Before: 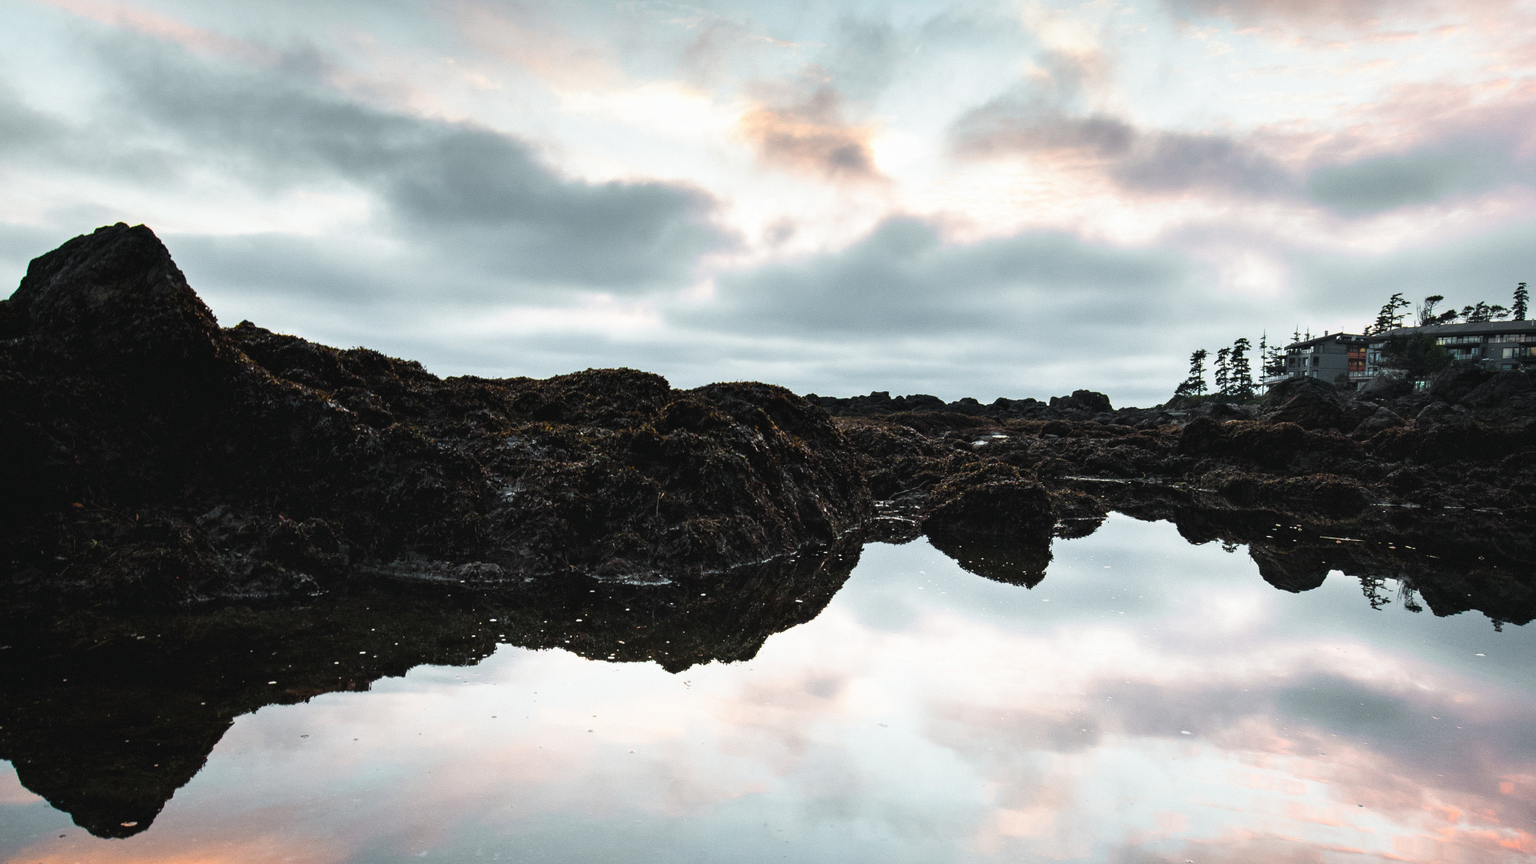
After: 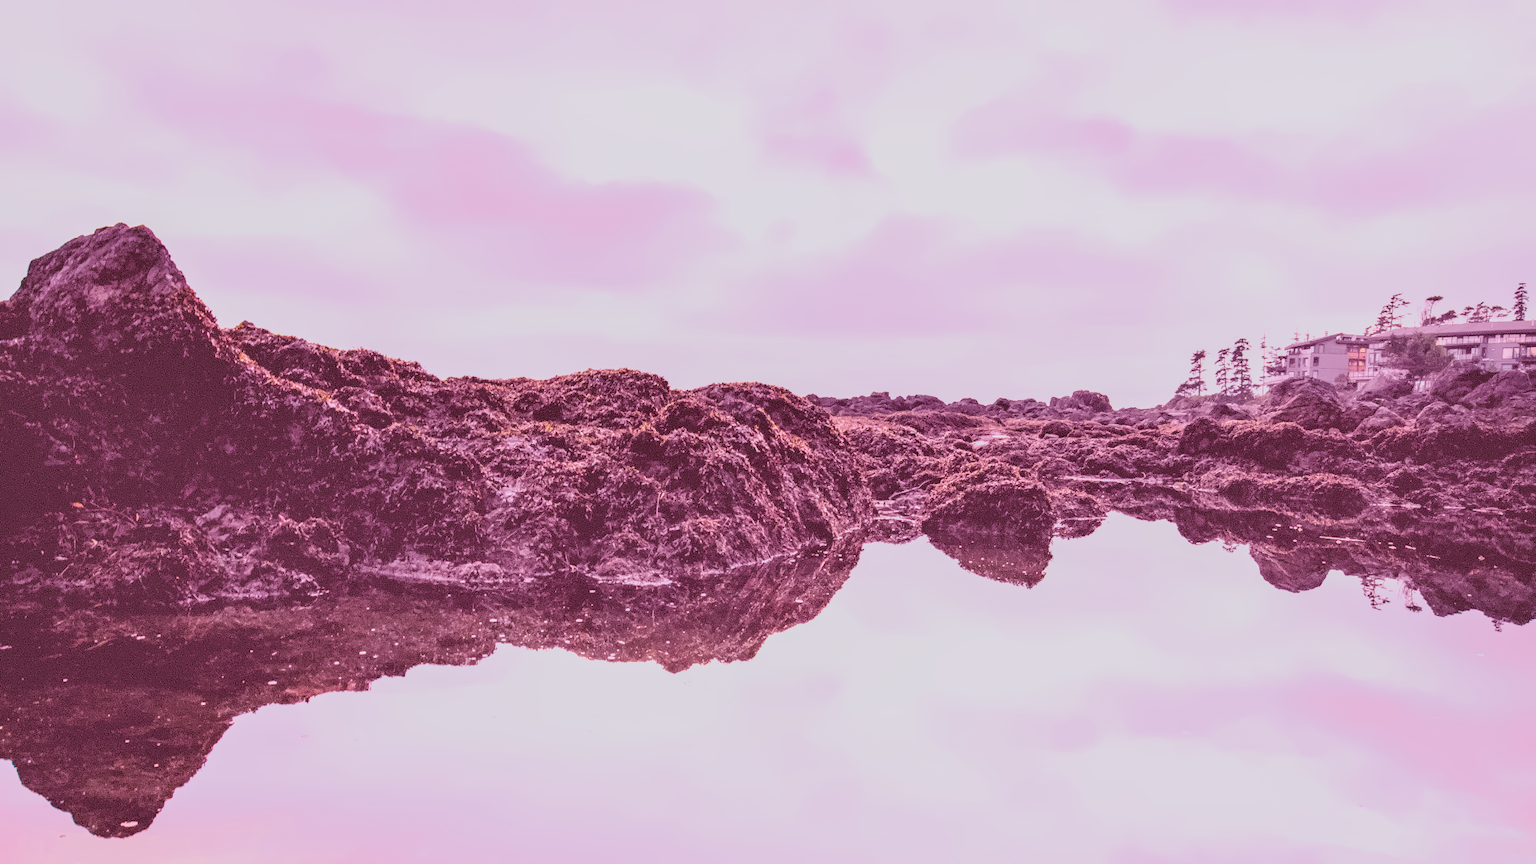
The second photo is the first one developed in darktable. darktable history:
local contrast: on, module defaults
denoise (profiled): preserve shadows 1.52, scattering 0.002, a [-1, 0, 0], compensate highlight preservation false
filmic rgb: black relative exposure -6.98 EV, white relative exposure 5.63 EV, hardness 2.86
haze removal: compatibility mode true, adaptive false
highlight reconstruction: on, module defaults
lens correction: scale 1, crop 1, focal 35, aperture 10, distance 0.775, camera "Canon EOS RP", lens "Canon RF 35mm F1.8 MACRO IS STM"
white balance: red 2.229, blue 1.46
tone equalizer "contrast tone curve: strong": -8 EV -1.08 EV, -7 EV -1.01 EV, -6 EV -0.867 EV, -5 EV -0.578 EV, -3 EV 0.578 EV, -2 EV 0.867 EV, -1 EV 1.01 EV, +0 EV 1.08 EV, edges refinement/feathering 500, mask exposure compensation -1.57 EV, preserve details no
color balance rgb "basic colorfulness: vibrant colors": perceptual saturation grading › global saturation 20%, perceptual saturation grading › highlights -25%, perceptual saturation grading › shadows 50%
color correction: highlights a* -1.43, highlights b* 10.12, shadows a* 0.395, shadows b* 19.35
velvia: on, module defaults
color calibration: illuminant as shot in camera, x 0.379, y 0.396, temperature 4138.76 K
color look up table: target a [13.56, 18.13, -4.88, -18.23, 8.84, -33.4, 41.41, 10.41, 48.24, 22.98, -23.71, 22.1, 14.18, -46.08, 53.38, 4.545, 49.99, -28.63, -0.43, -0.64, -0.73, -0.15, -0.42, -0.08, 0 ×25], target b [14.06, 17.81, -21.93, 30.49, -25.4, -0.2, 65.55, -45.96, 16.25, -21.59, 57.26, 77.48, -50.3, 37.7, 28.19, 89.81, -14.57, -28.64, 1.19, -0.34, -0.5, -0.27, -1.23, -0.97, 0 ×25], num patches 24
